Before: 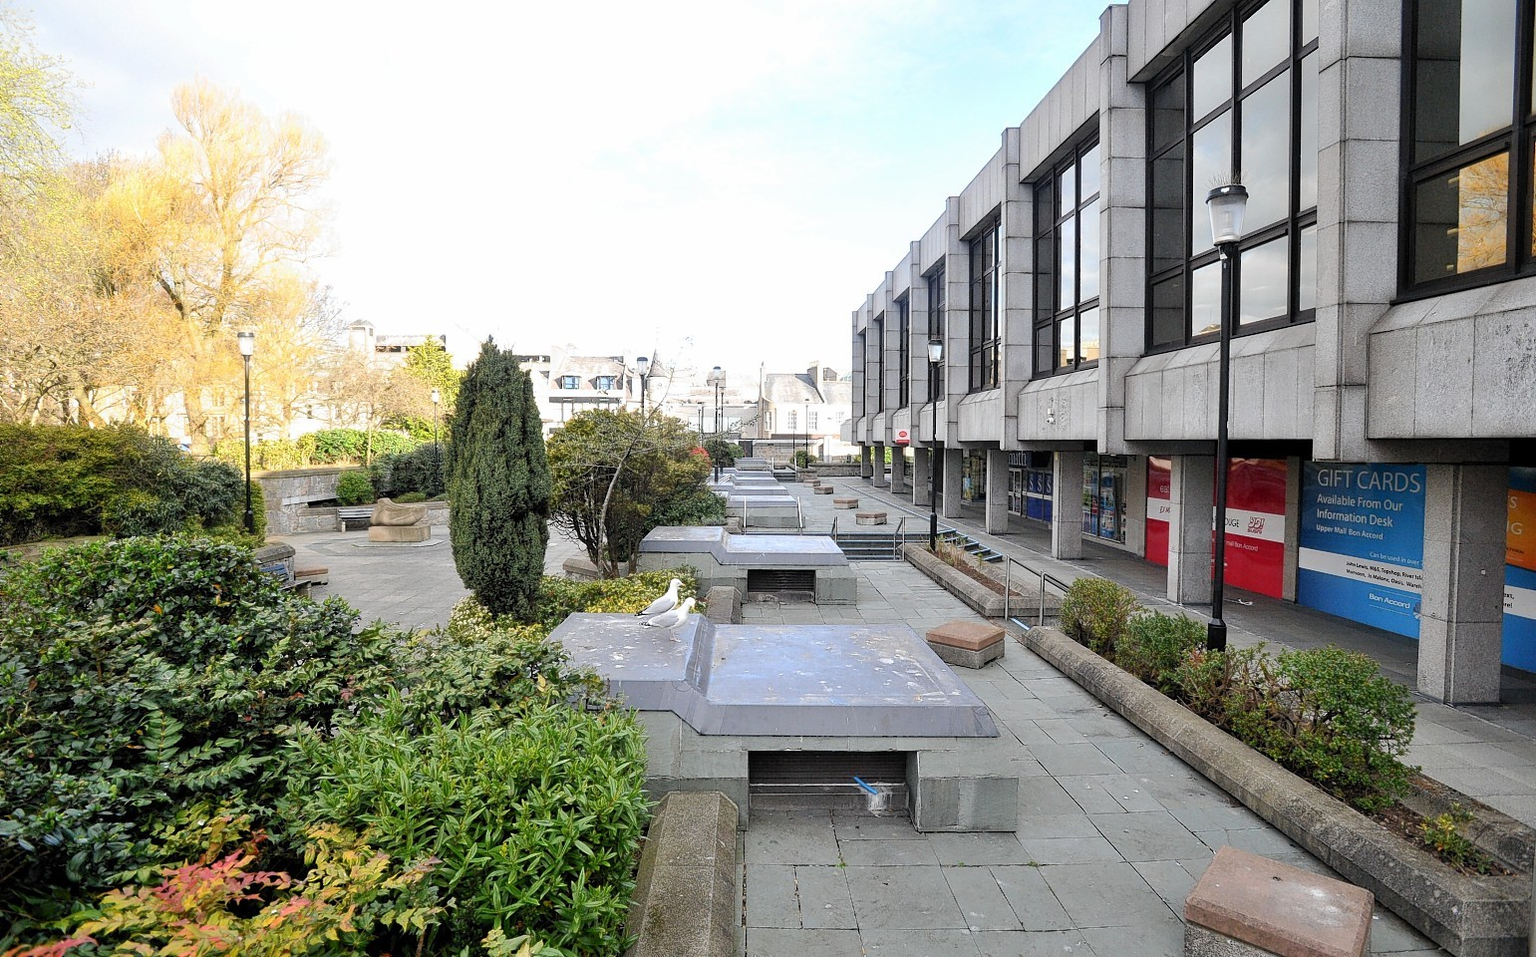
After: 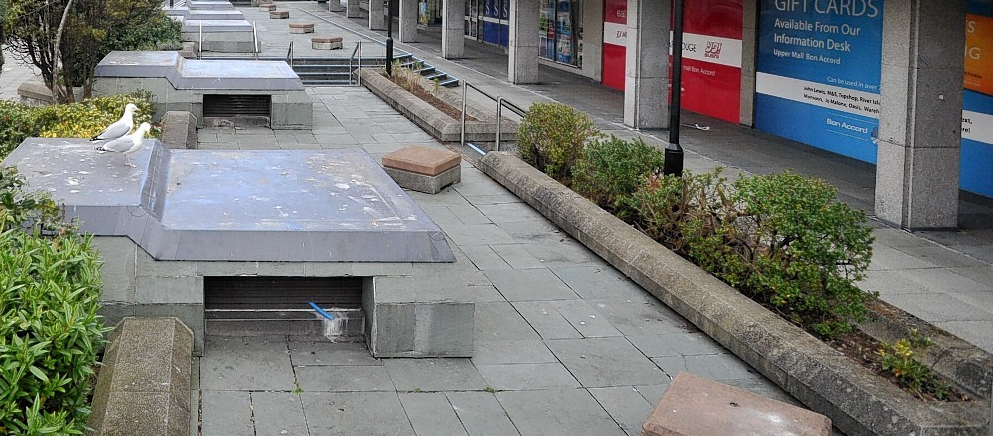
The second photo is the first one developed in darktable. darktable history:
crop and rotate: left 35.53%, top 49.717%, bottom 4.815%
